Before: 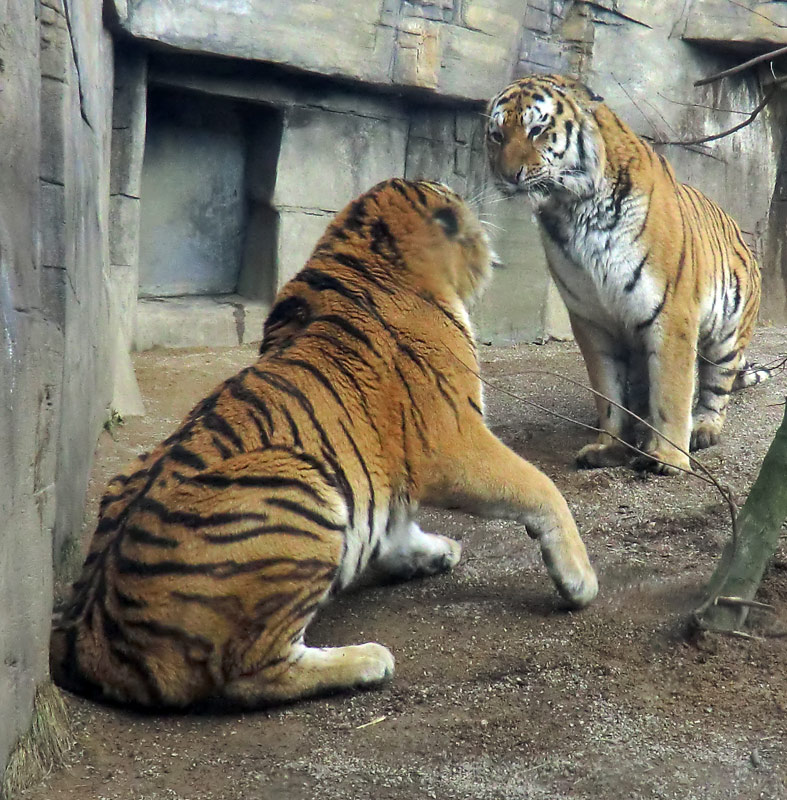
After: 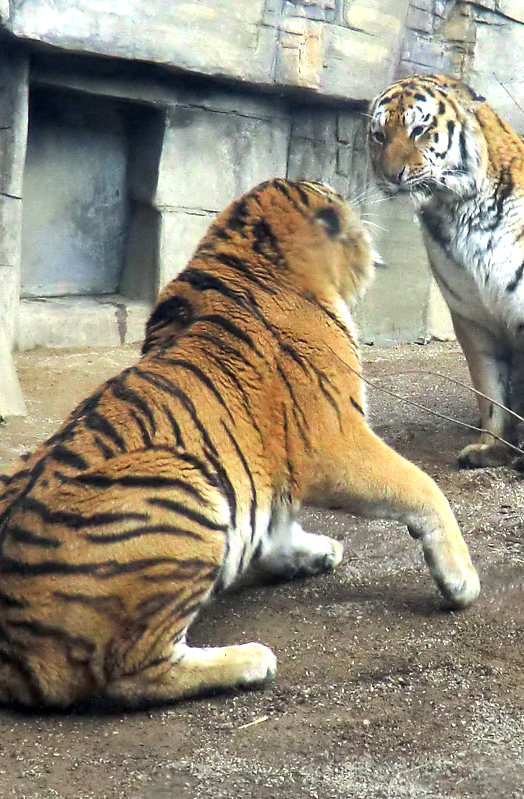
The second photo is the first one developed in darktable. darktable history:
exposure: black level correction 0, exposure 0.694 EV, compensate highlight preservation false
crop and rotate: left 15.043%, right 18.33%
